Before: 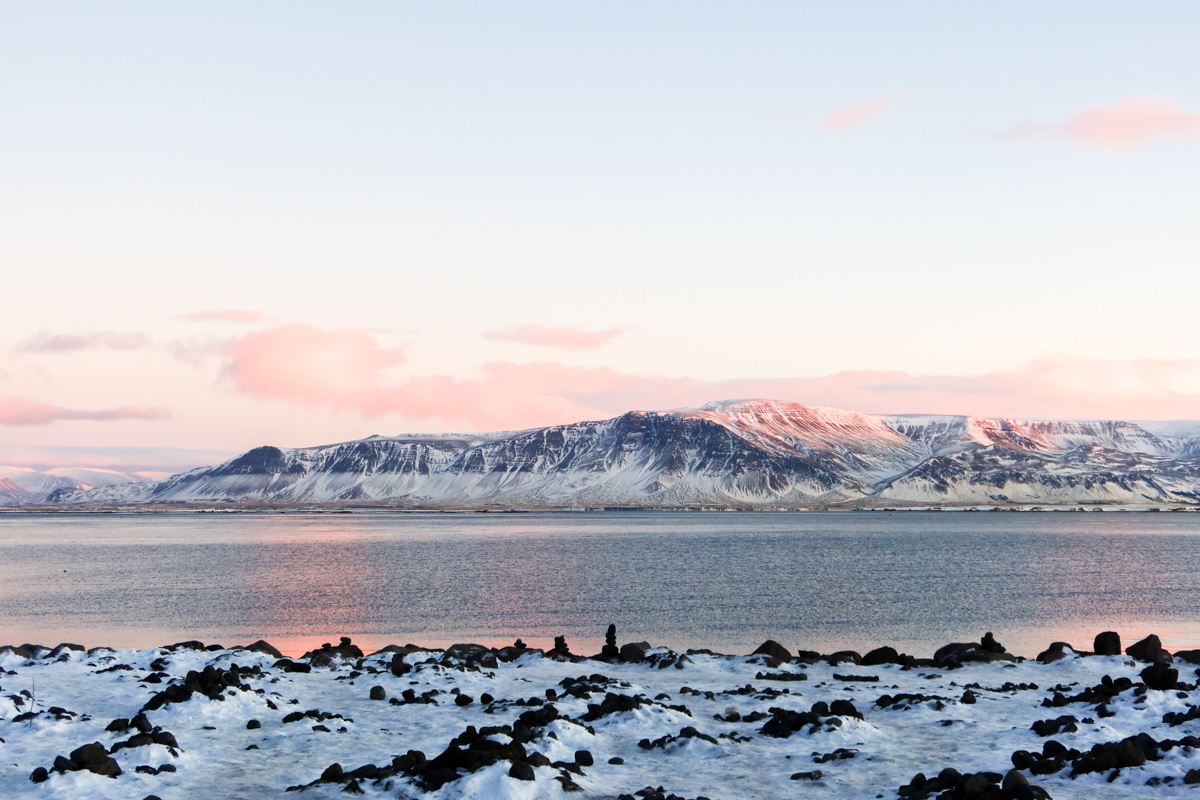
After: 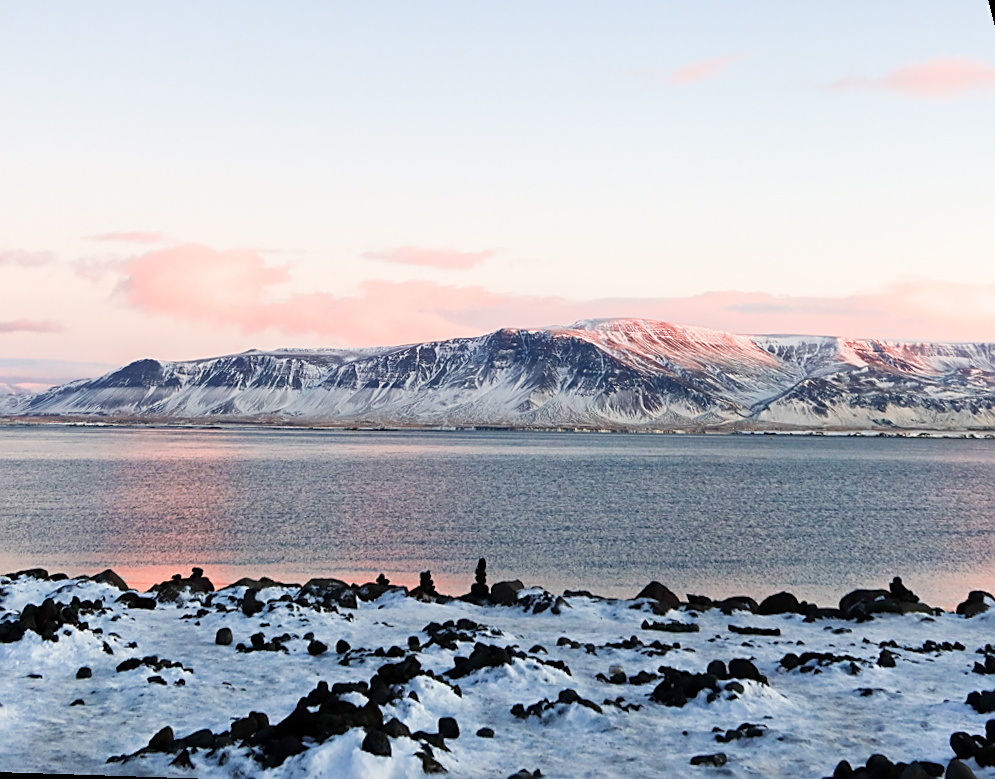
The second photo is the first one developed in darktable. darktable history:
rotate and perspective: rotation 0.72°, lens shift (vertical) -0.352, lens shift (horizontal) -0.051, crop left 0.152, crop right 0.859, crop top 0.019, crop bottom 0.964
sharpen: on, module defaults
